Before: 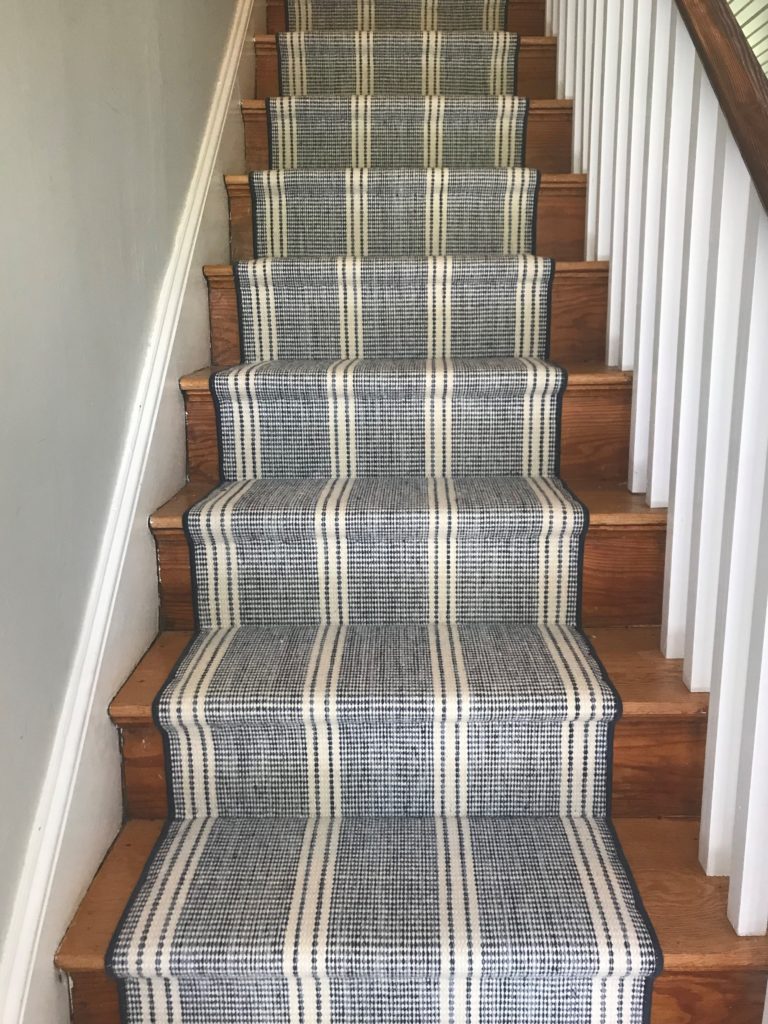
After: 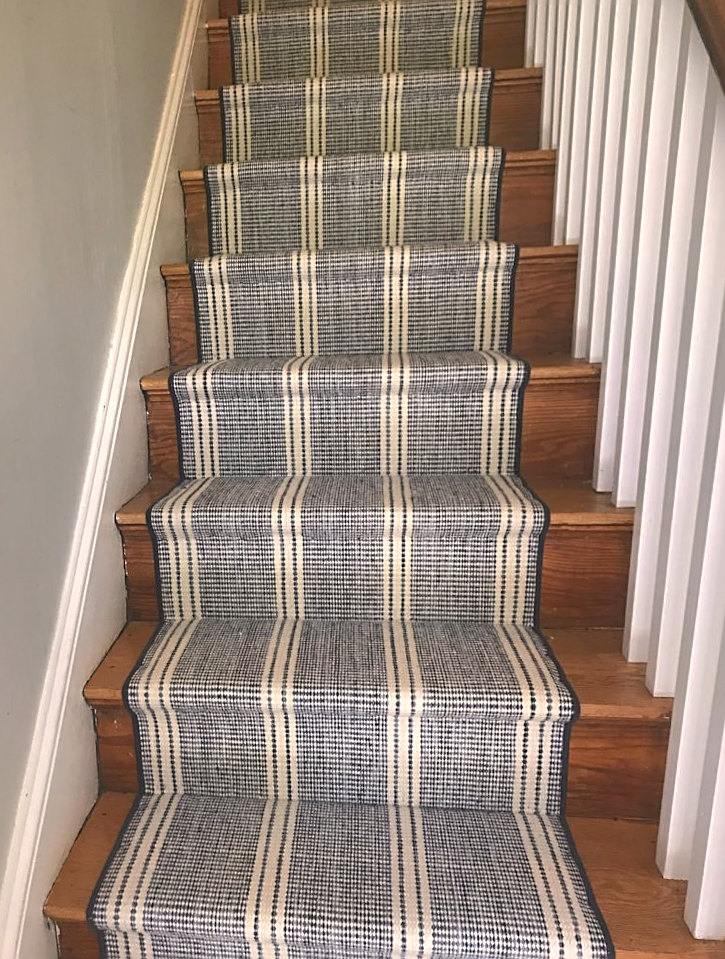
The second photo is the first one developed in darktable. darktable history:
sharpen: on, module defaults
color correction: highlights a* 5.81, highlights b* 4.84
shadows and highlights: shadows 30
rotate and perspective: rotation 0.062°, lens shift (vertical) 0.115, lens shift (horizontal) -0.133, crop left 0.047, crop right 0.94, crop top 0.061, crop bottom 0.94
